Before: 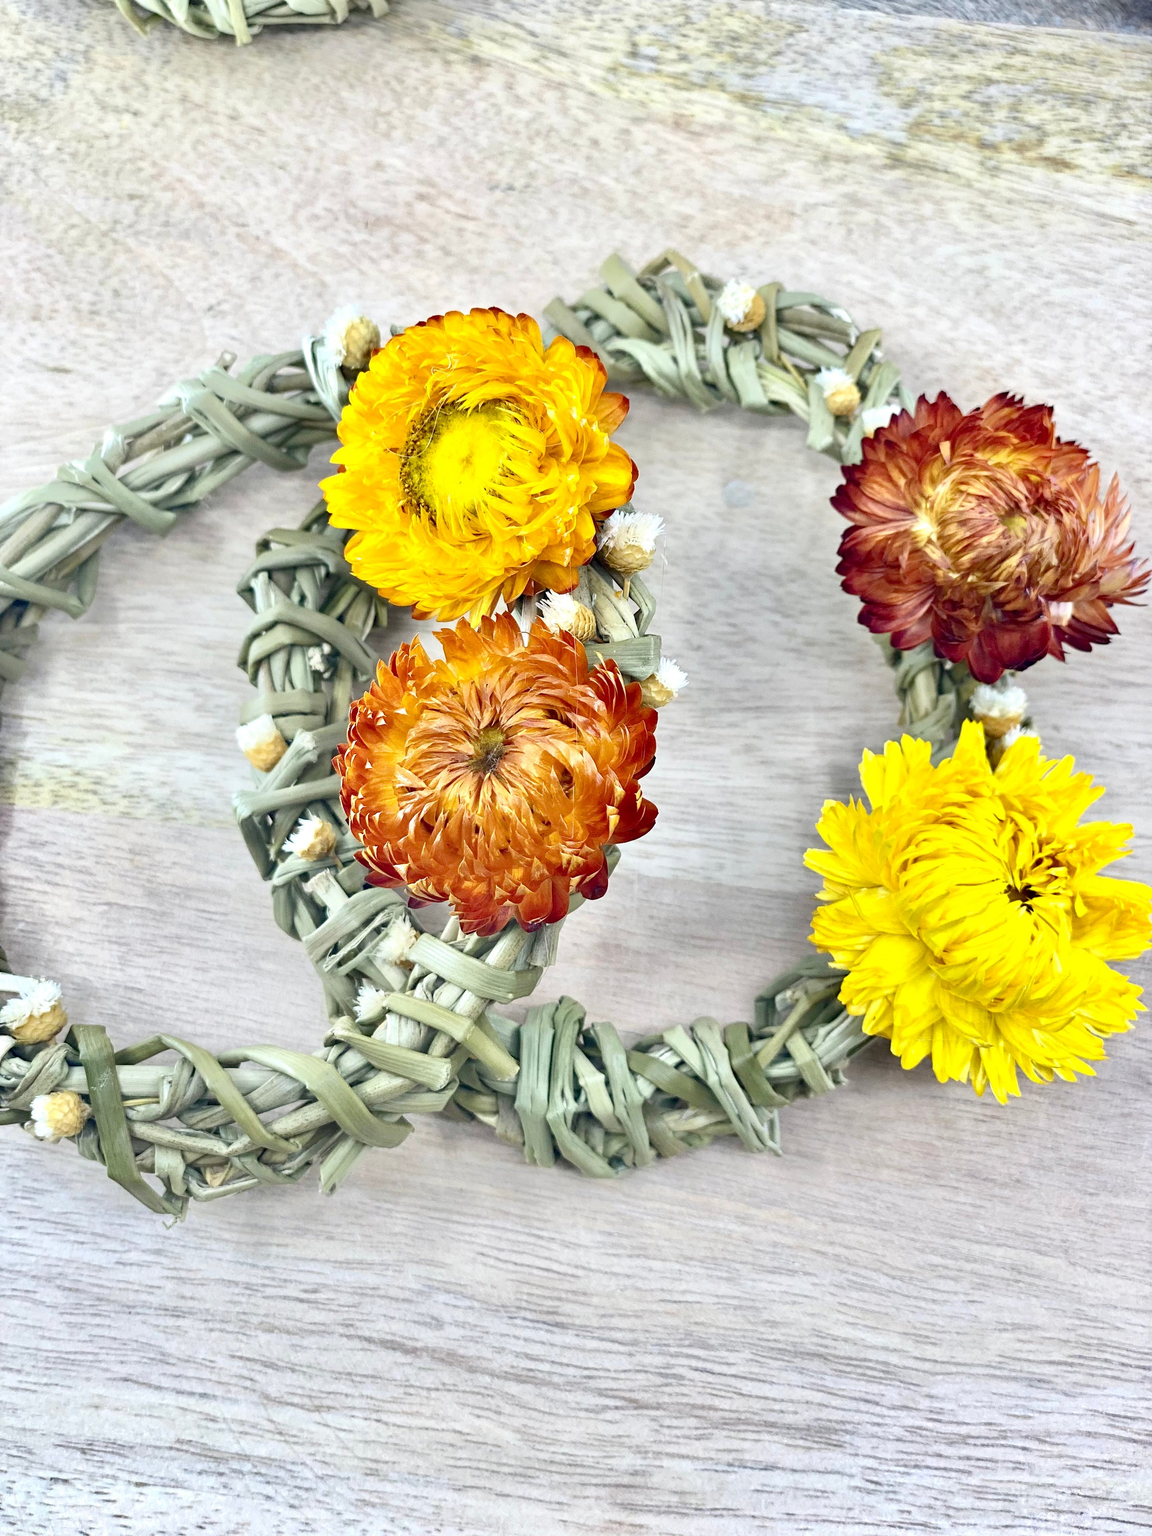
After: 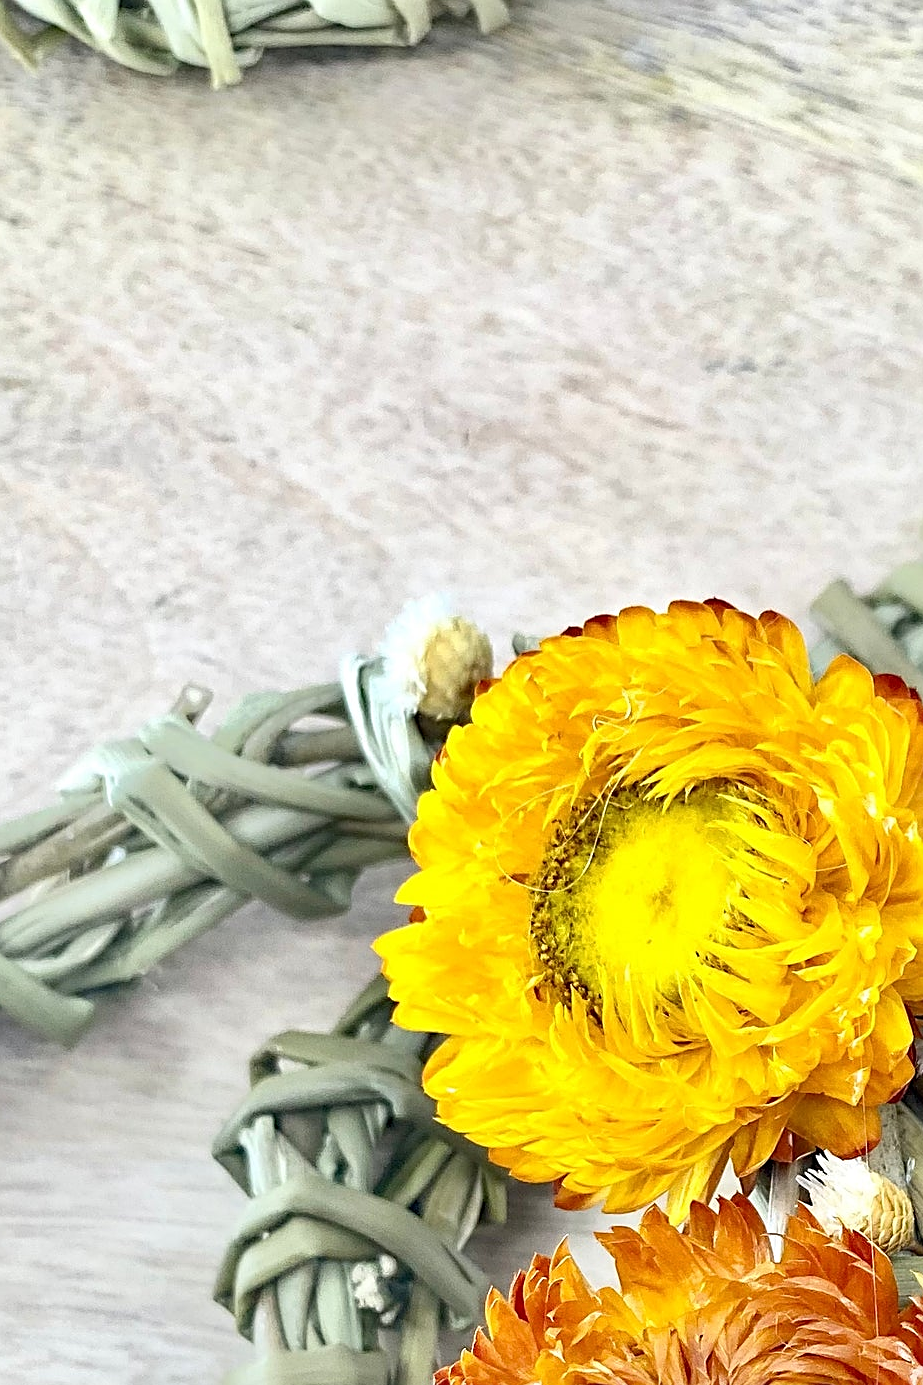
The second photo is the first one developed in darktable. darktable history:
exposure: exposure -0.004 EV, compensate highlight preservation false
crop and rotate: left 11.154%, top 0.064%, right 47.822%, bottom 53.752%
sharpen: on, module defaults
